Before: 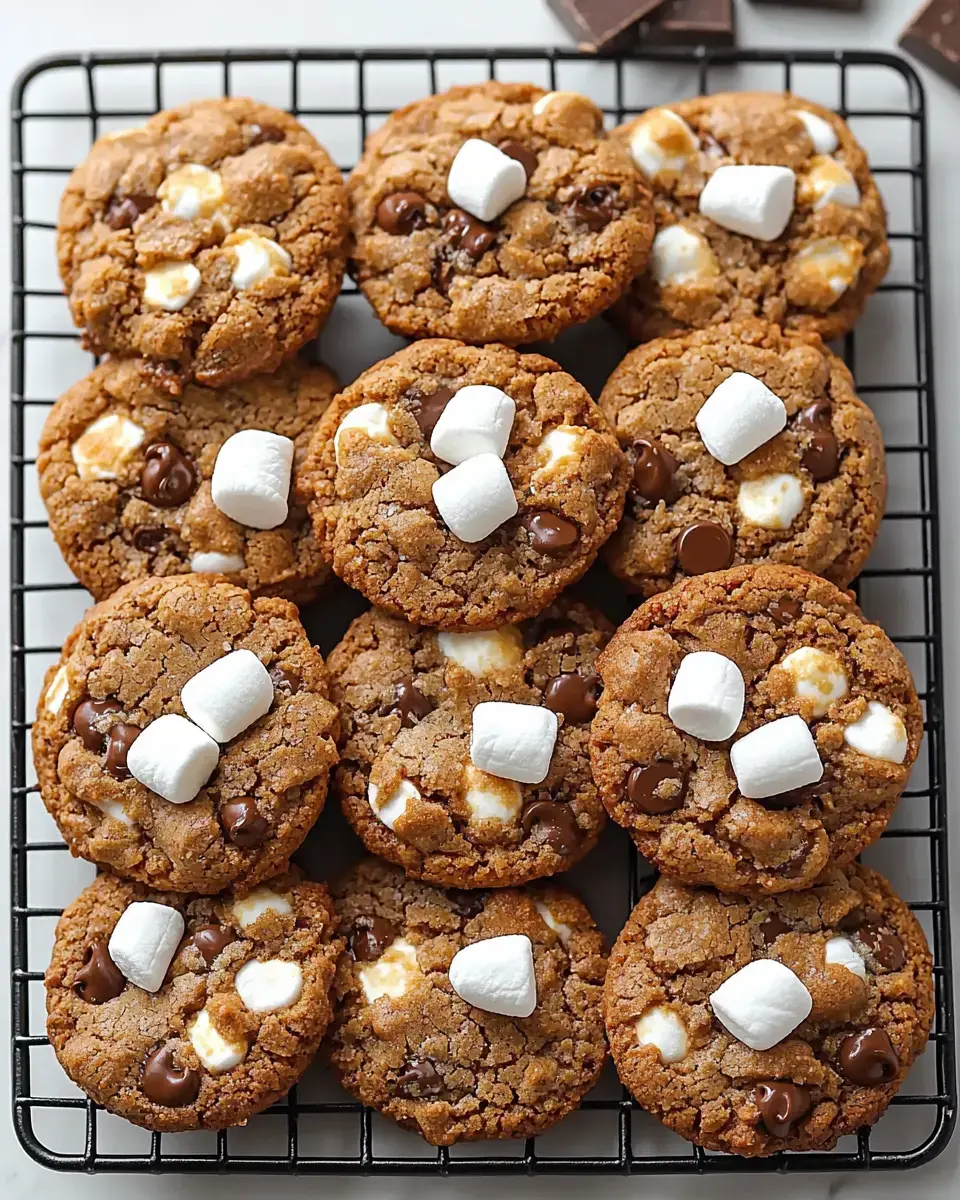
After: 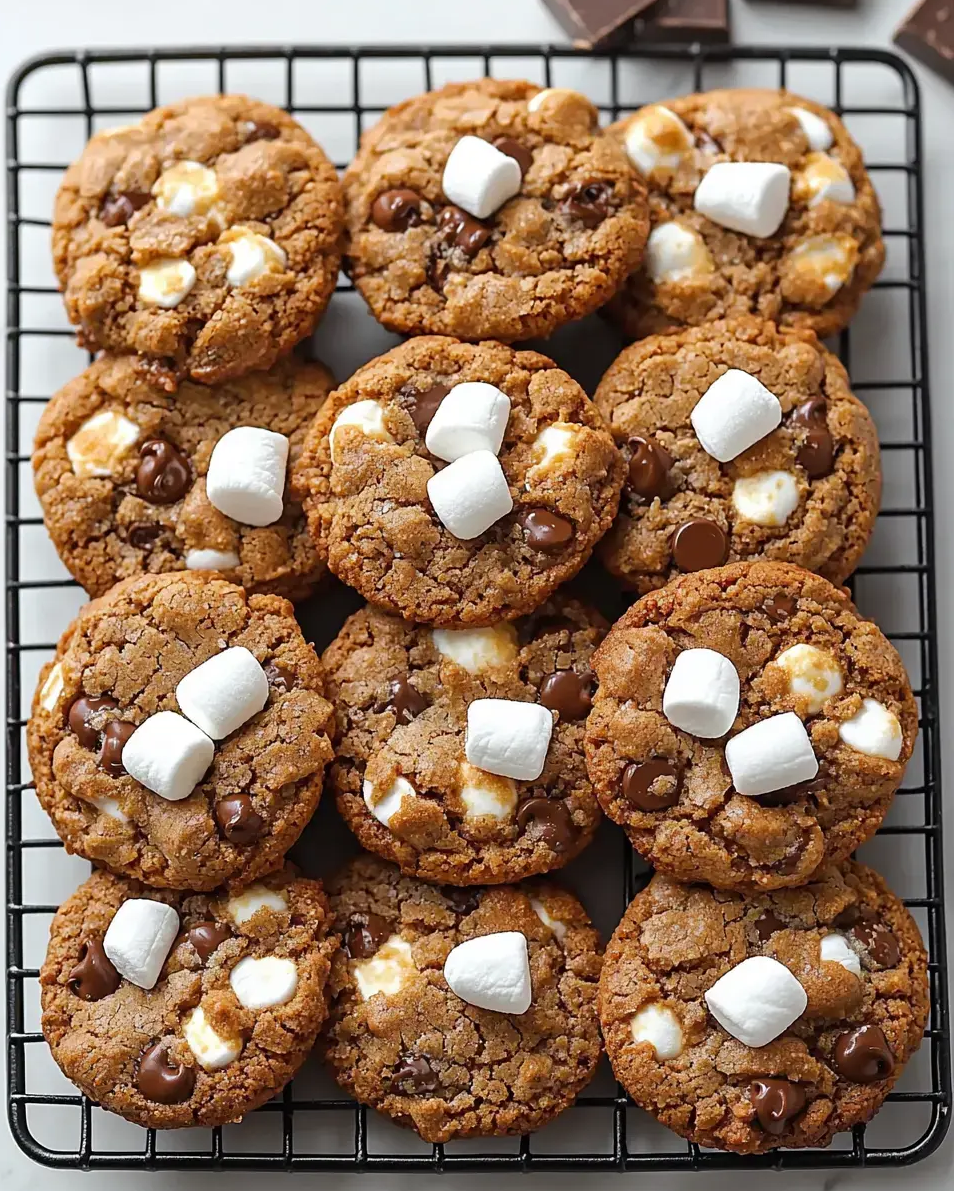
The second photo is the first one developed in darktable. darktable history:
crop and rotate: left 0.555%, top 0.309%, bottom 0.384%
